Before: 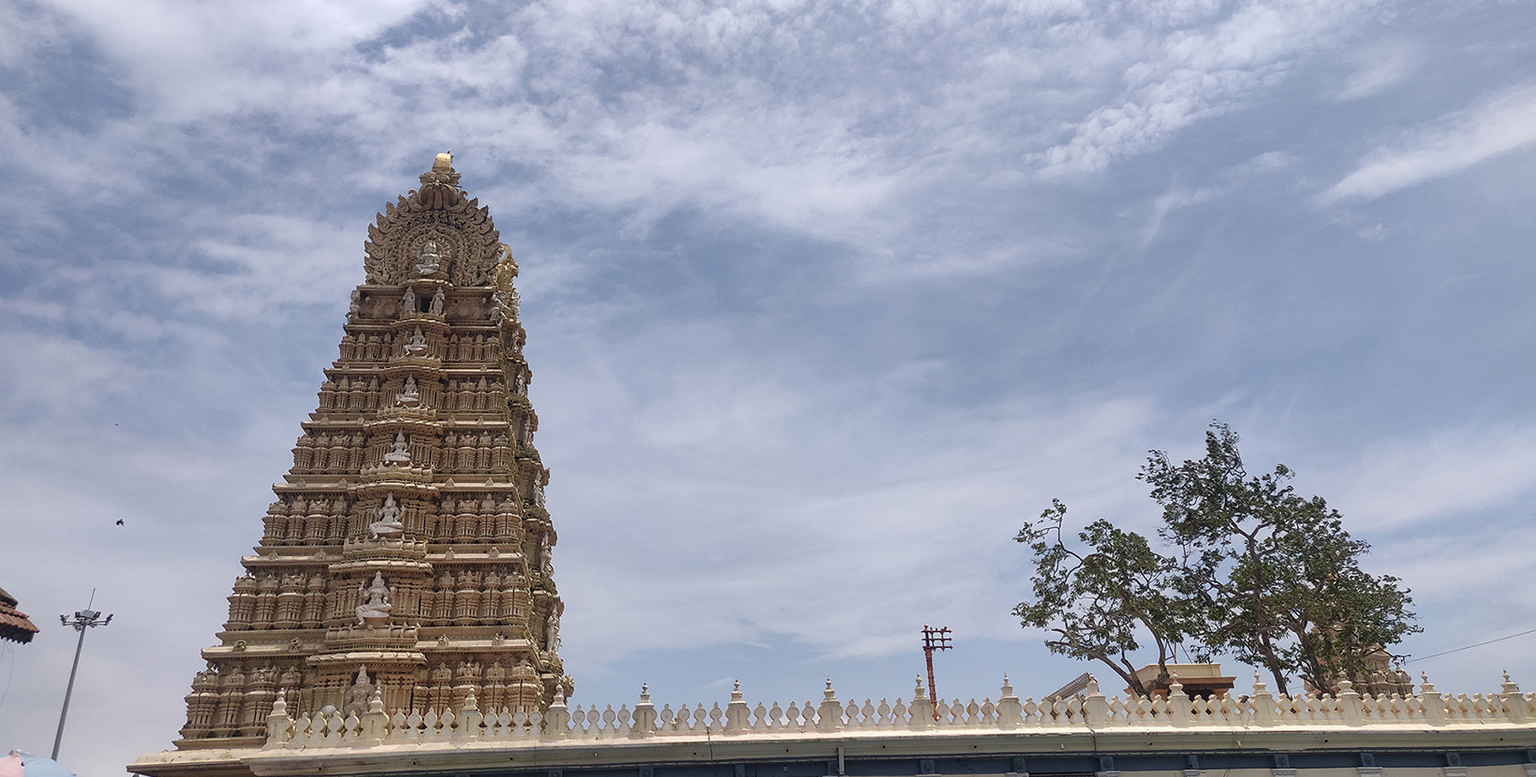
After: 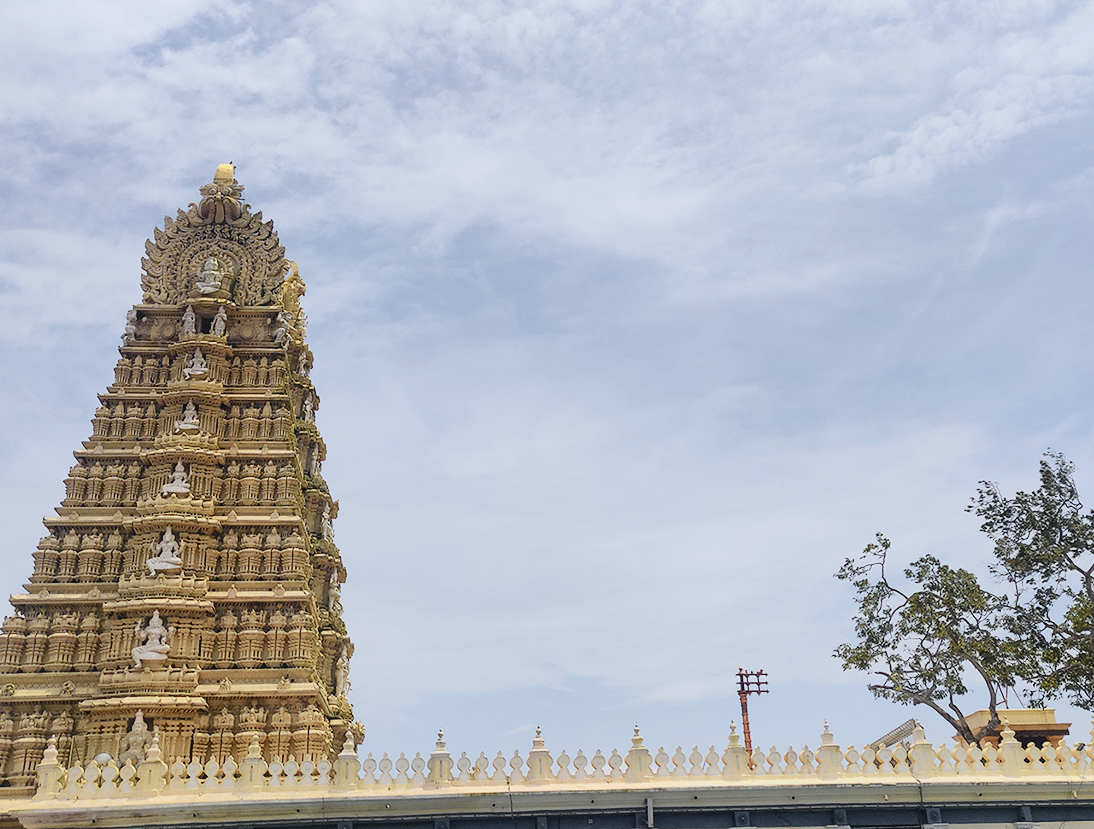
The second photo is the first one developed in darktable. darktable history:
exposure: black level correction 0.001, exposure -0.123 EV, compensate highlight preservation false
crop and rotate: left 15.164%, right 18.109%
contrast brightness saturation: brightness 0.123
tone curve: curves: ch0 [(0, 0.03) (0.113, 0.087) (0.207, 0.184) (0.515, 0.612) (0.712, 0.793) (1, 0.946)]; ch1 [(0, 0) (0.172, 0.123) (0.317, 0.279) (0.414, 0.382) (0.476, 0.479) (0.505, 0.498) (0.534, 0.534) (0.621, 0.65) (0.709, 0.764) (1, 1)]; ch2 [(0, 0) (0.411, 0.424) (0.505, 0.505) (0.521, 0.524) (0.537, 0.57) (0.65, 0.699) (1, 1)], color space Lab, independent channels, preserve colors none
